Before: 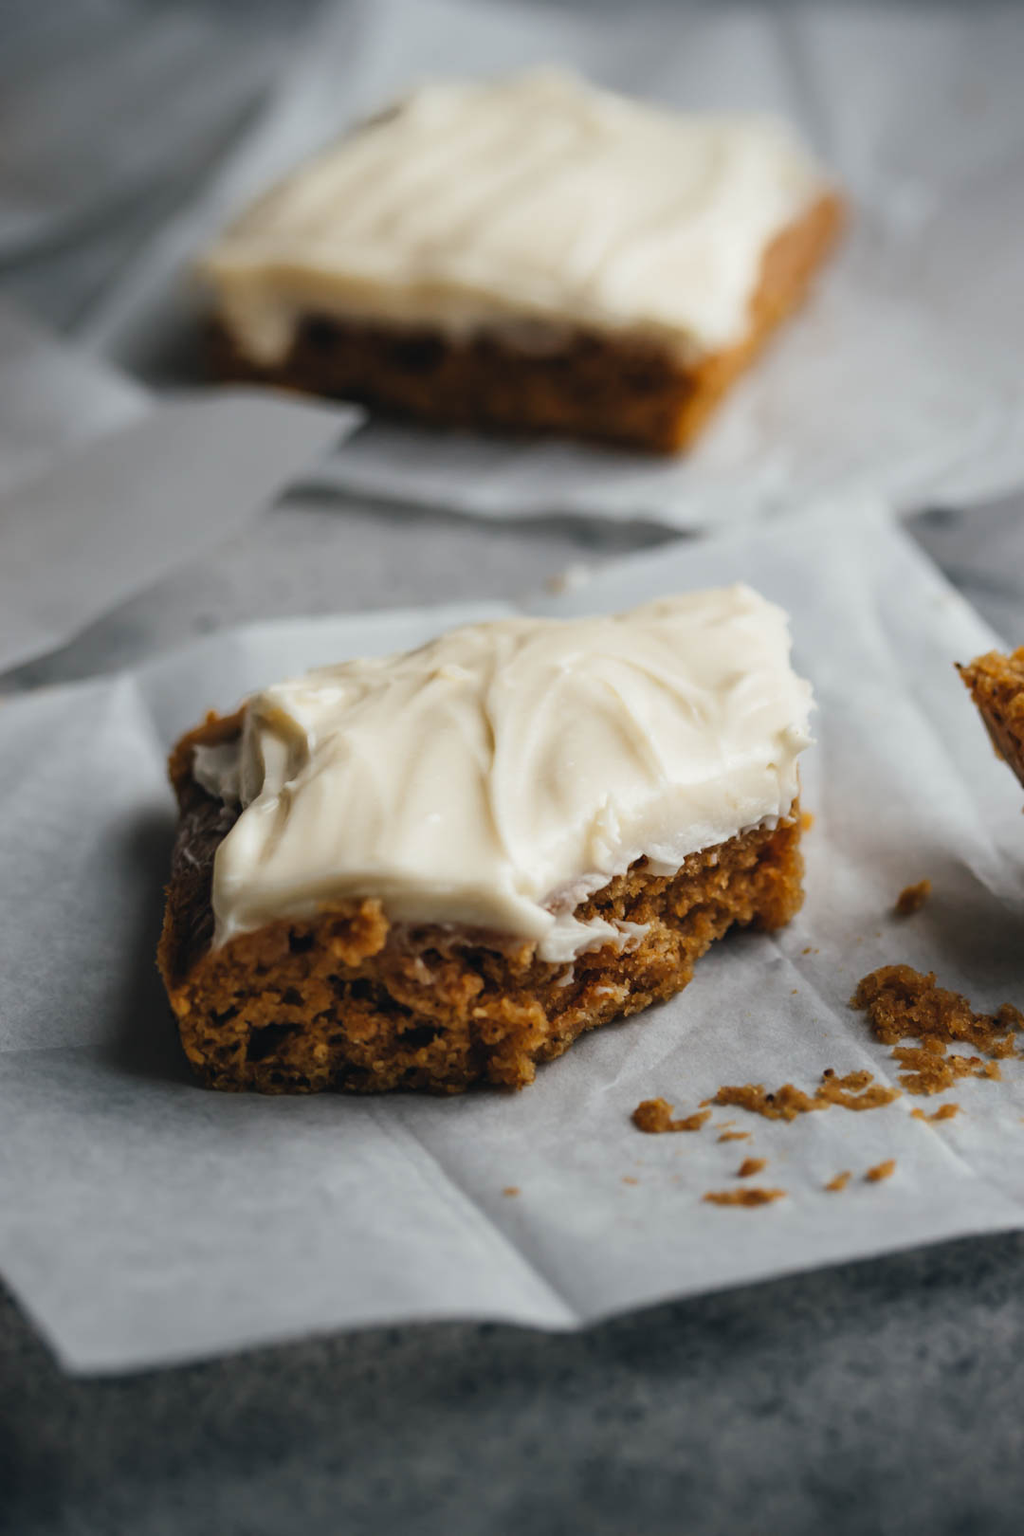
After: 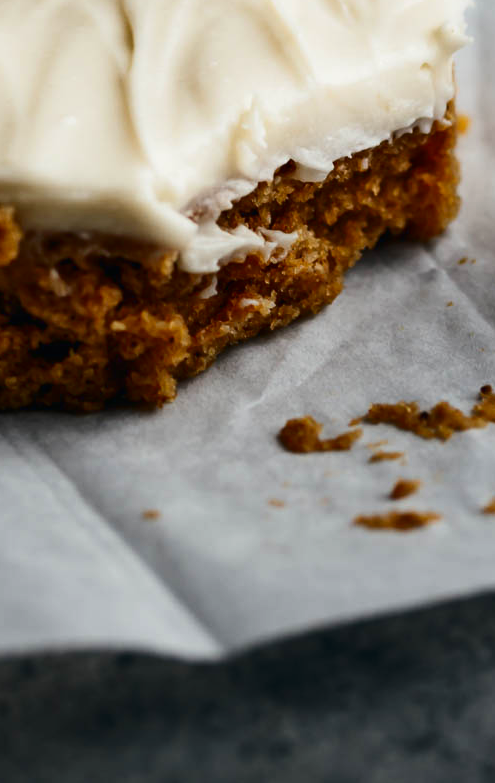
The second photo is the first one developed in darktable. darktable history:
contrast brightness saturation: contrast 0.2, brightness -0.11, saturation 0.1
crop: left 35.976%, top 45.819%, right 18.162%, bottom 5.807%
